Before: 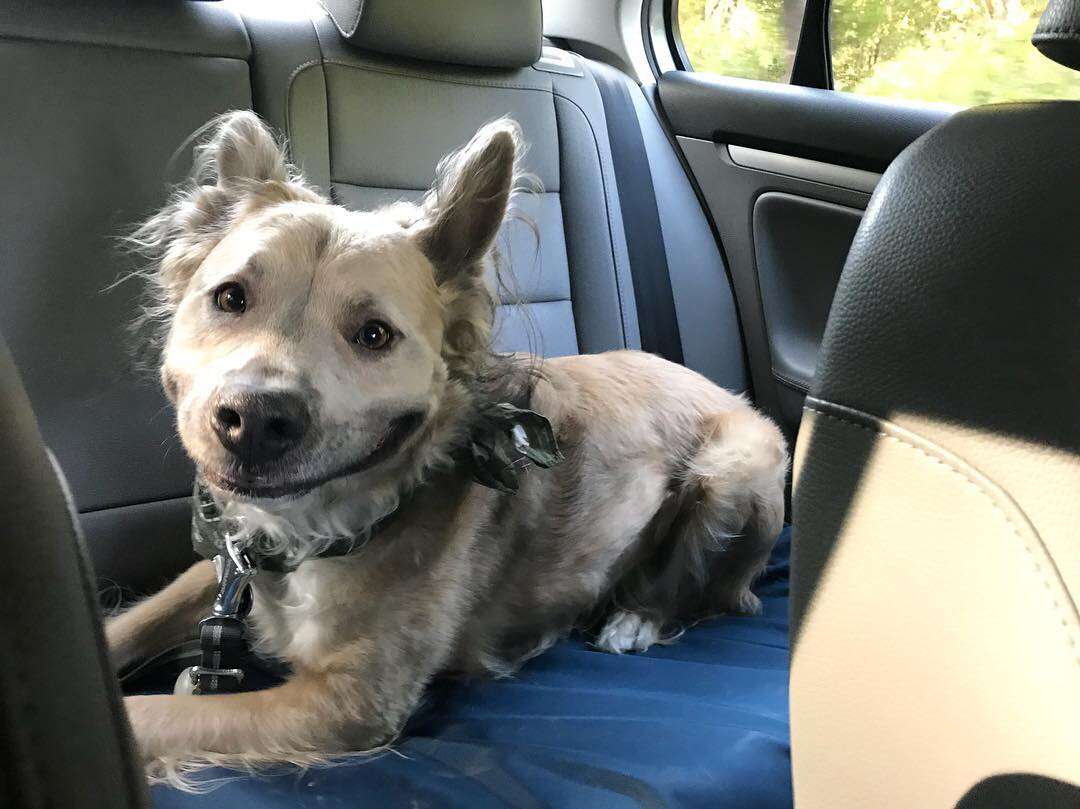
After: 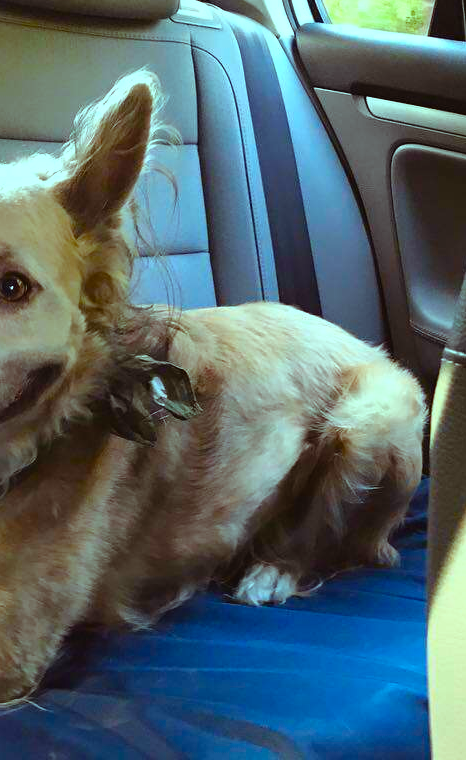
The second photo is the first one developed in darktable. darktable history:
crop: left 33.609%, top 5.956%, right 23.151%
color balance rgb: power › chroma 1.556%, power › hue 27.83°, highlights gain › chroma 5.375%, highlights gain › hue 195.32°, perceptual saturation grading › global saturation 34.765%, perceptual saturation grading › highlights -29.919%, perceptual saturation grading › shadows 35.699%, global vibrance 32.868%
exposure: black level correction -0.003, exposure 0.042 EV, compensate highlight preservation false
